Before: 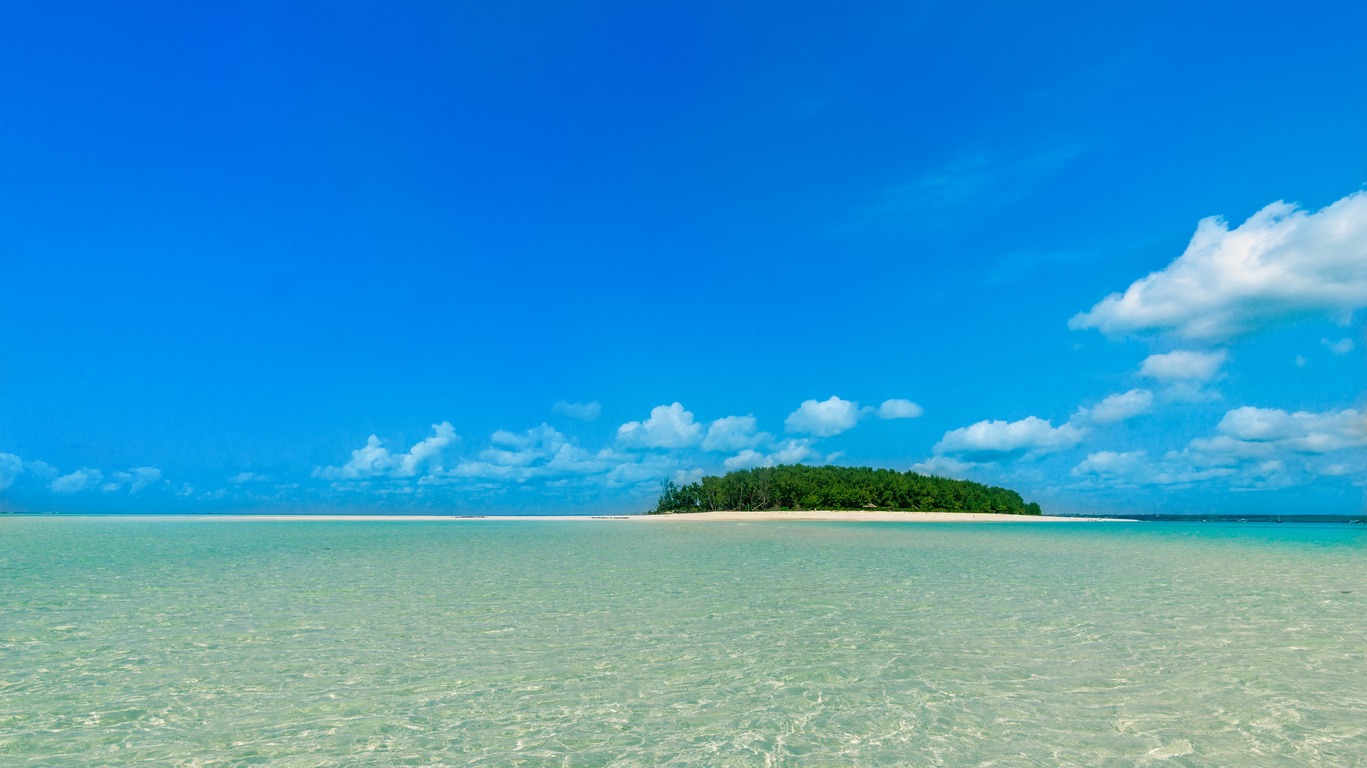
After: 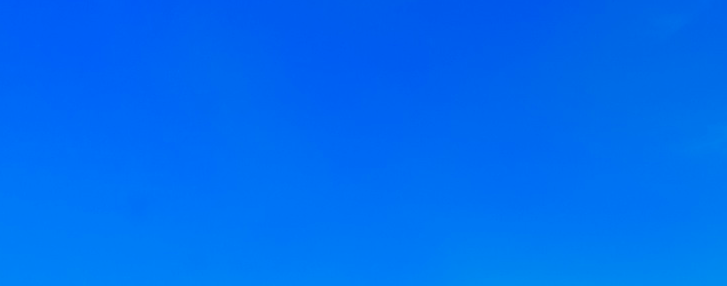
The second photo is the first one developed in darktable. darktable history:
crop: left 10.357%, top 10.69%, right 36.454%, bottom 51.436%
filmic rgb: black relative exposure -16 EV, white relative exposure 6.11 EV, hardness 5.21
exposure: exposure 0.127 EV, compensate highlight preservation false
tone equalizer: -7 EV 0.09 EV
contrast brightness saturation: brightness -0.029, saturation 0.343
sharpen: radius 1.389, amount 1.233, threshold 0.665
color balance rgb: shadows lift › hue 85.22°, power › chroma 0.693%, power › hue 60°, perceptual saturation grading › global saturation 19.709%, global vibrance 20%
